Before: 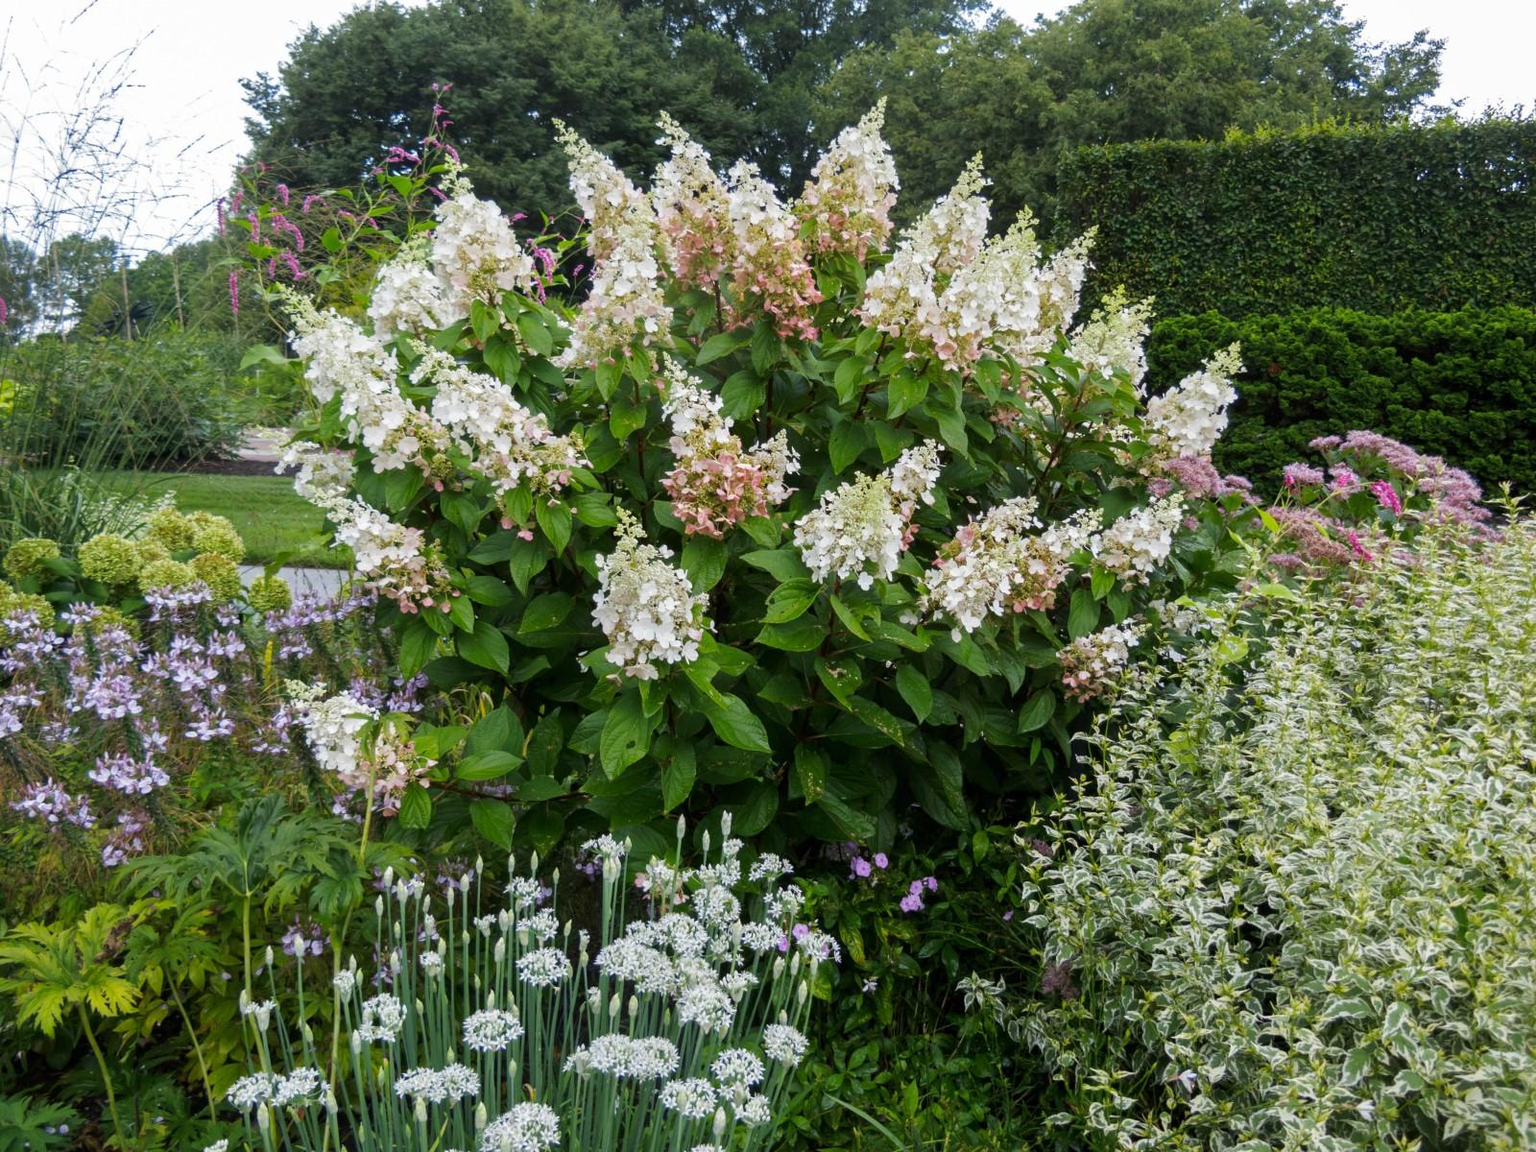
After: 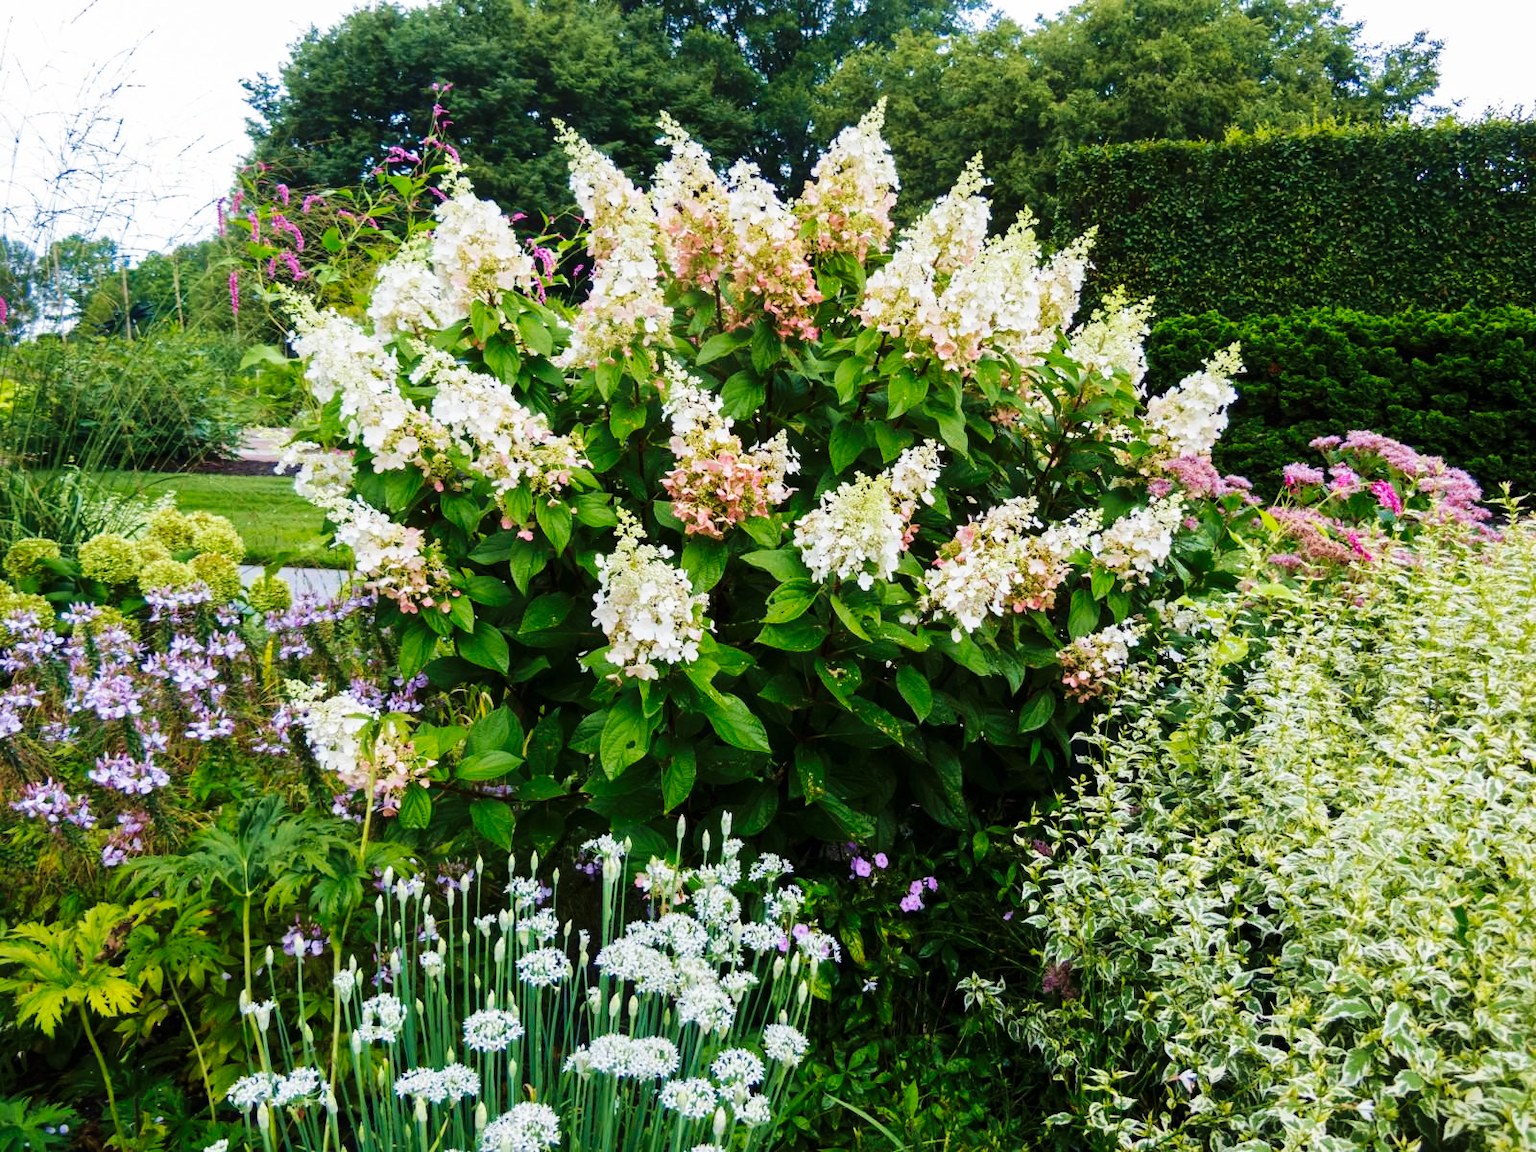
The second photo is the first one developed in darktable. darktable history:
base curve: curves: ch0 [(0, 0) (0.036, 0.025) (0.121, 0.166) (0.206, 0.329) (0.605, 0.79) (1, 1)], preserve colors none
velvia: strength 45%
